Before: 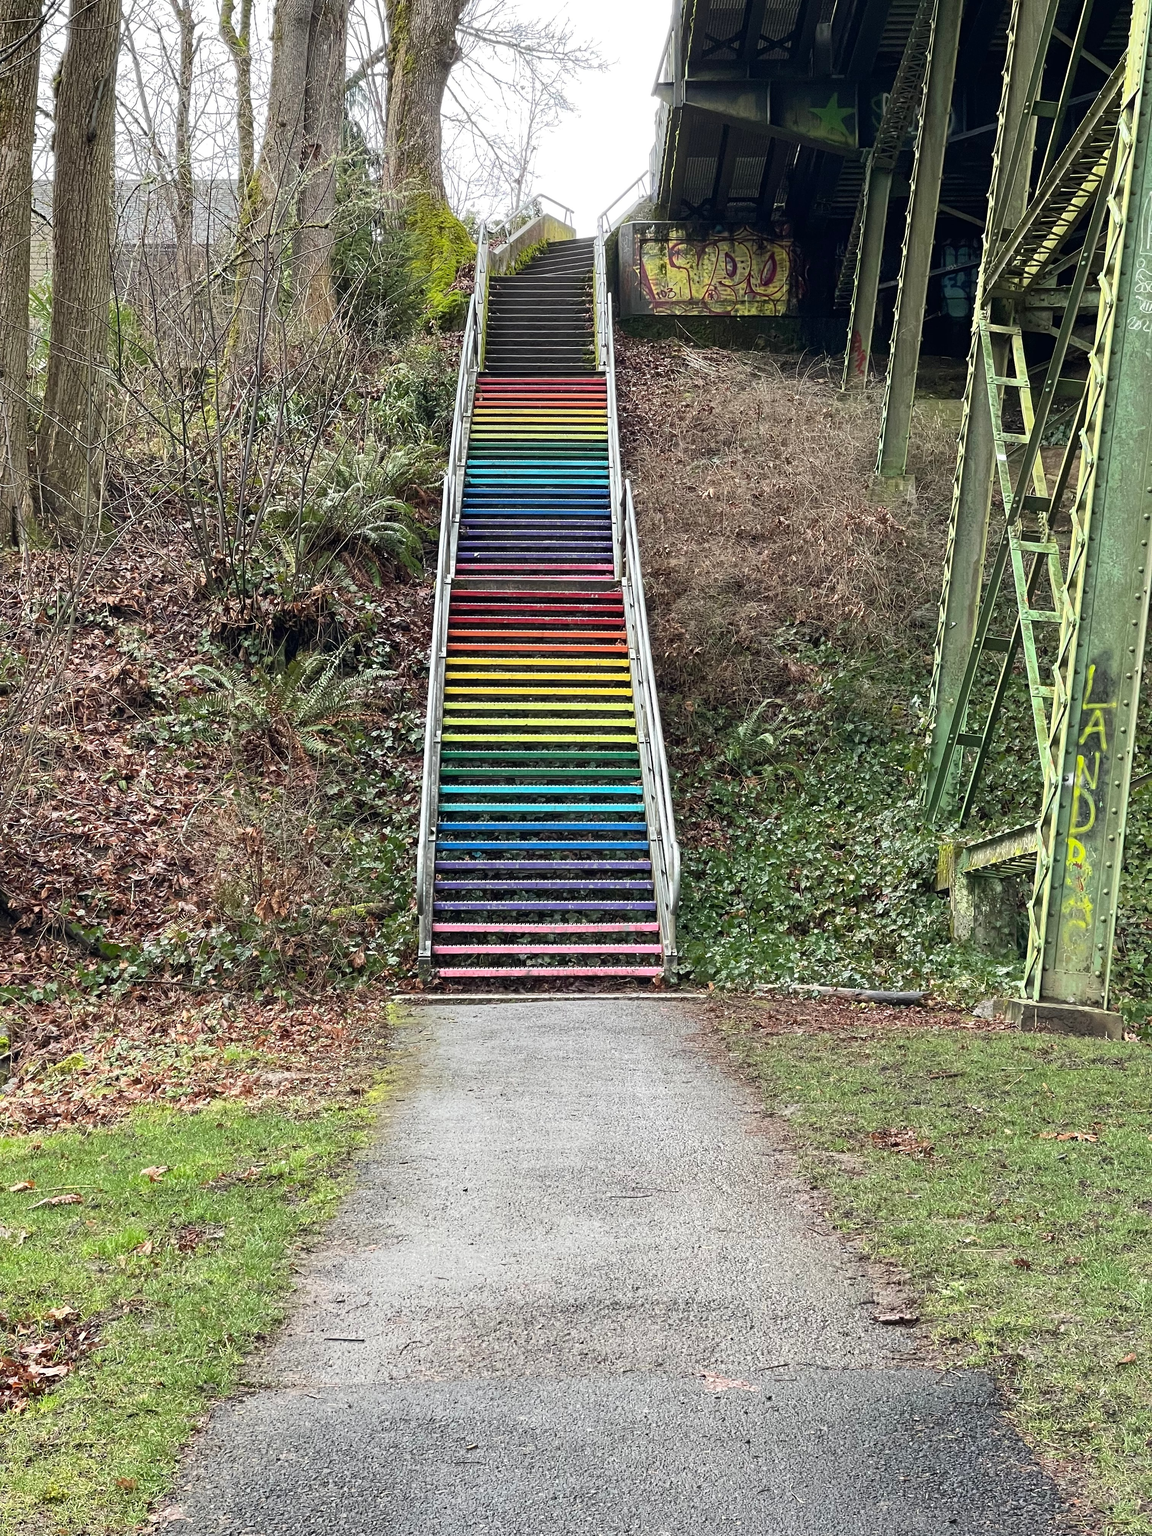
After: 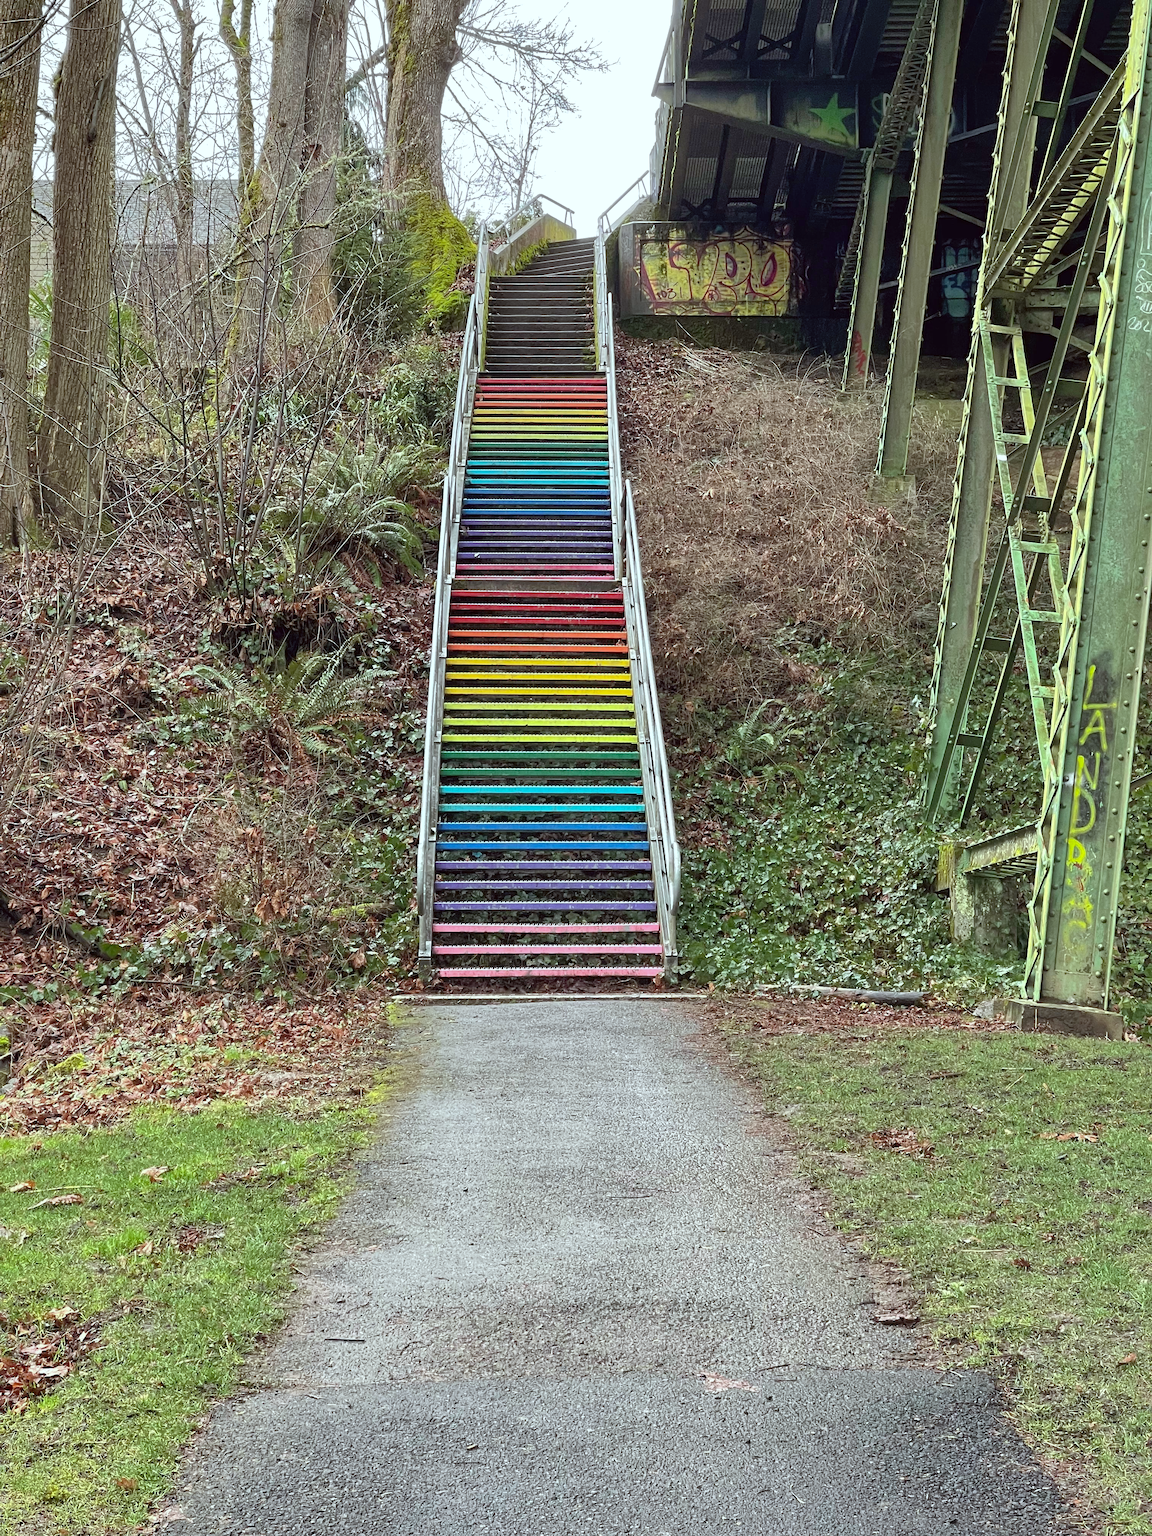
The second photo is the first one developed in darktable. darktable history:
shadows and highlights: on, module defaults
color correction: highlights a* -5.05, highlights b* -4.37, shadows a* 3.75, shadows b* 4.11
